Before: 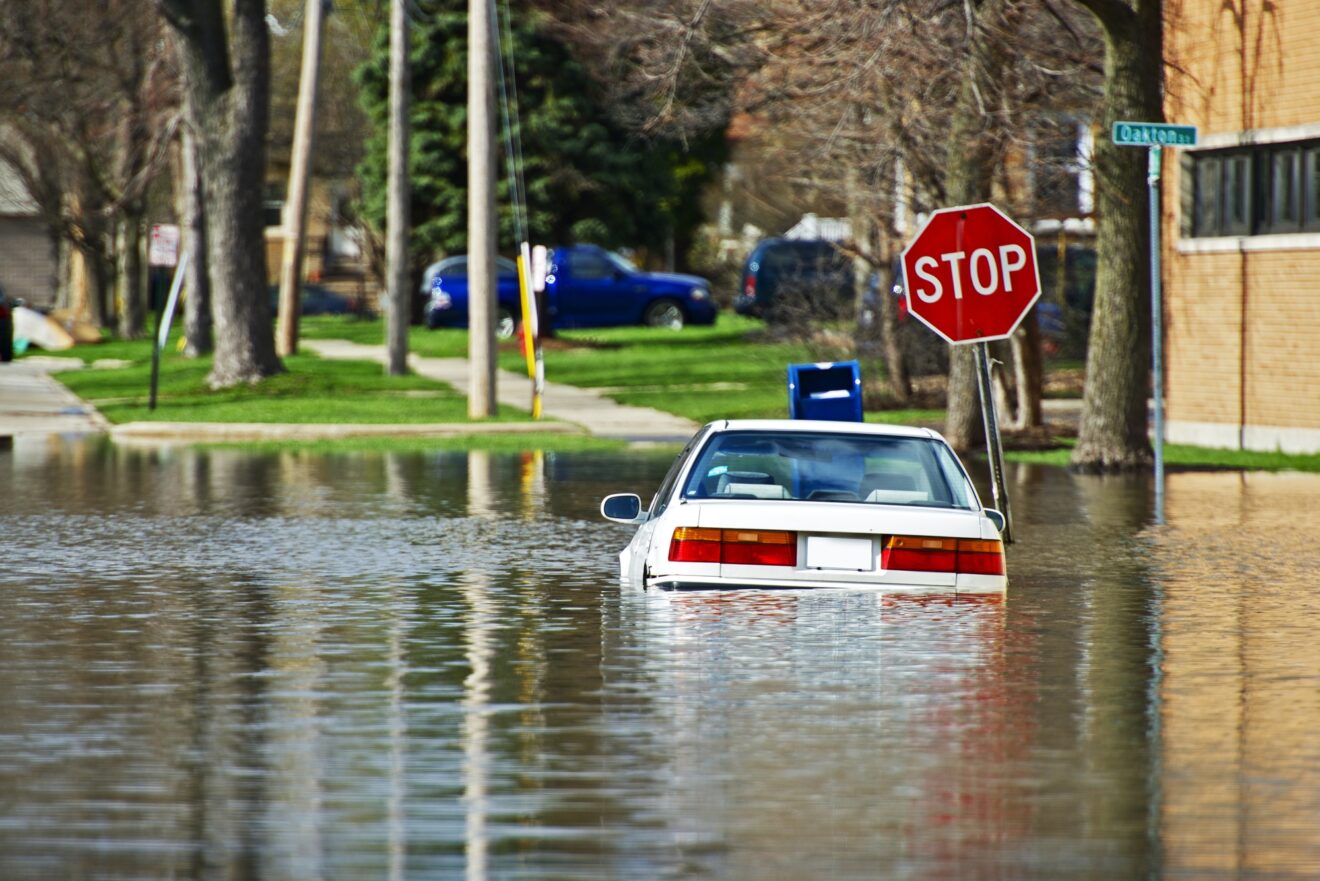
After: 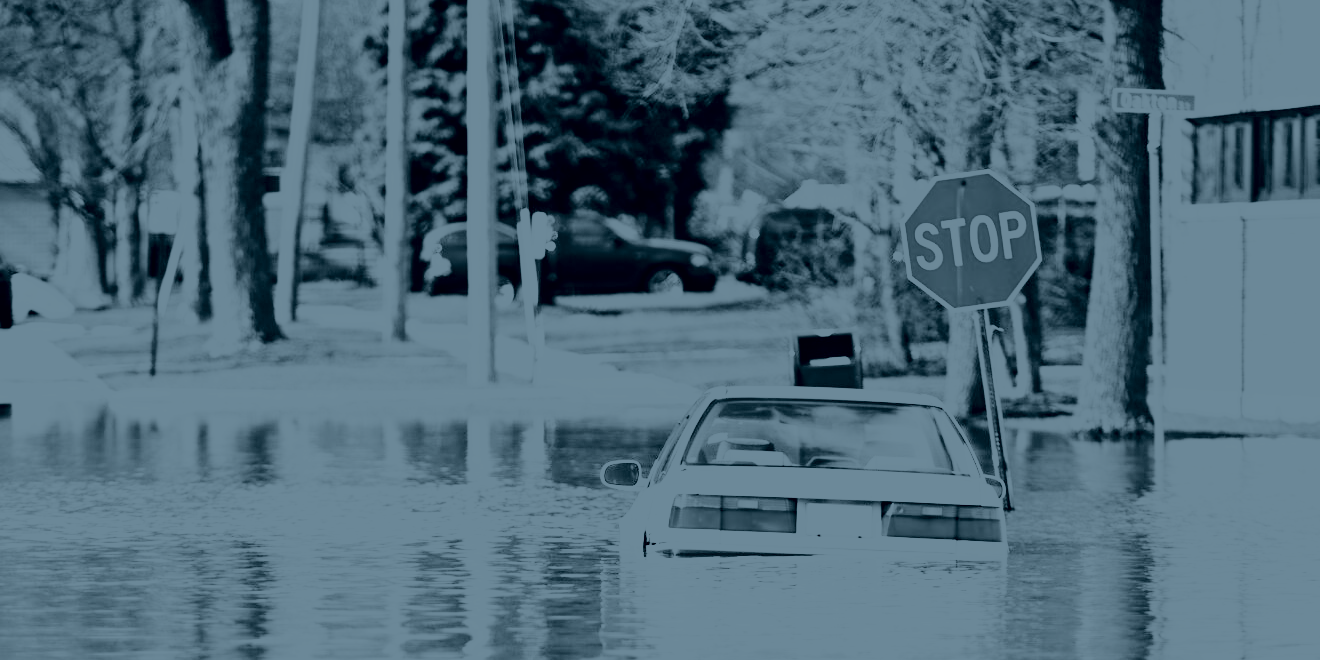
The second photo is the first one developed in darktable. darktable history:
base curve: curves: ch0 [(0, 0.003) (0.001, 0.002) (0.006, 0.004) (0.02, 0.022) (0.048, 0.086) (0.094, 0.234) (0.162, 0.431) (0.258, 0.629) (0.385, 0.8) (0.548, 0.918) (0.751, 0.988) (1, 1)], preserve colors none
tone equalizer: on, module defaults
exposure: black level correction 0, exposure 1.173 EV, compensate exposure bias true, compensate highlight preservation false
colorize: hue 194.4°, saturation 29%, source mix 61.75%, lightness 3.98%, version 1
white balance: emerald 1
crop: top 3.857%, bottom 21.132%
tone curve: curves: ch0 [(0, 0) (0.003, 0.025) (0.011, 0.025) (0.025, 0.025) (0.044, 0.026) (0.069, 0.033) (0.1, 0.053) (0.136, 0.078) (0.177, 0.108) (0.224, 0.153) (0.277, 0.213) (0.335, 0.286) (0.399, 0.372) (0.468, 0.467) (0.543, 0.565) (0.623, 0.675) (0.709, 0.775) (0.801, 0.863) (0.898, 0.936) (1, 1)], preserve colors none
